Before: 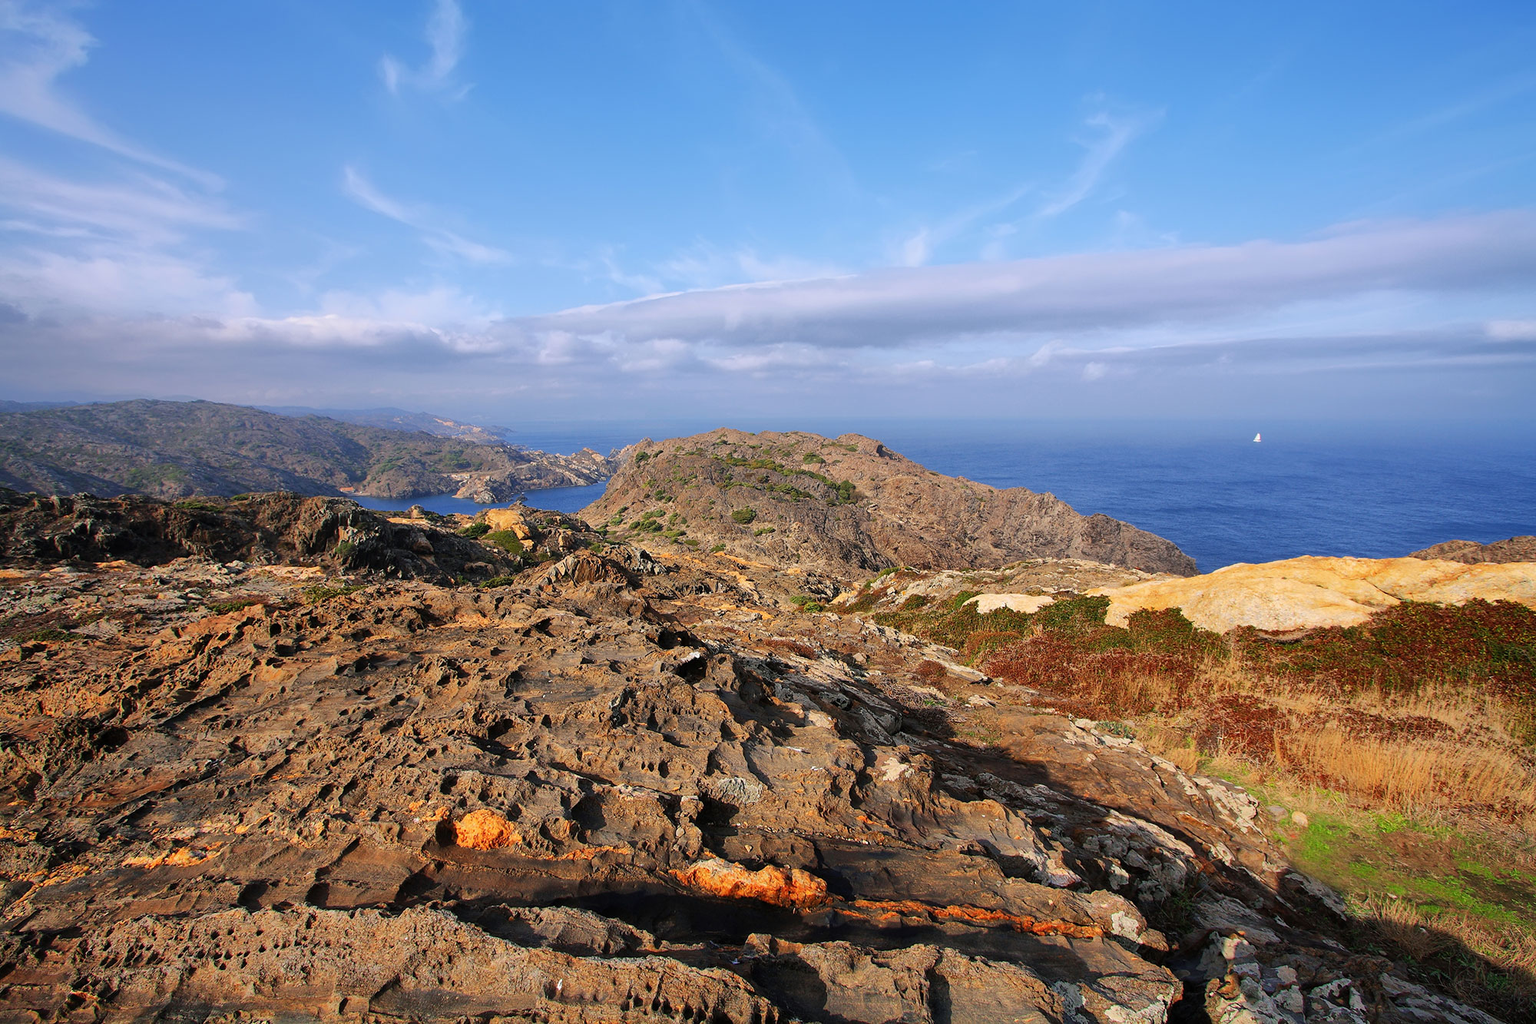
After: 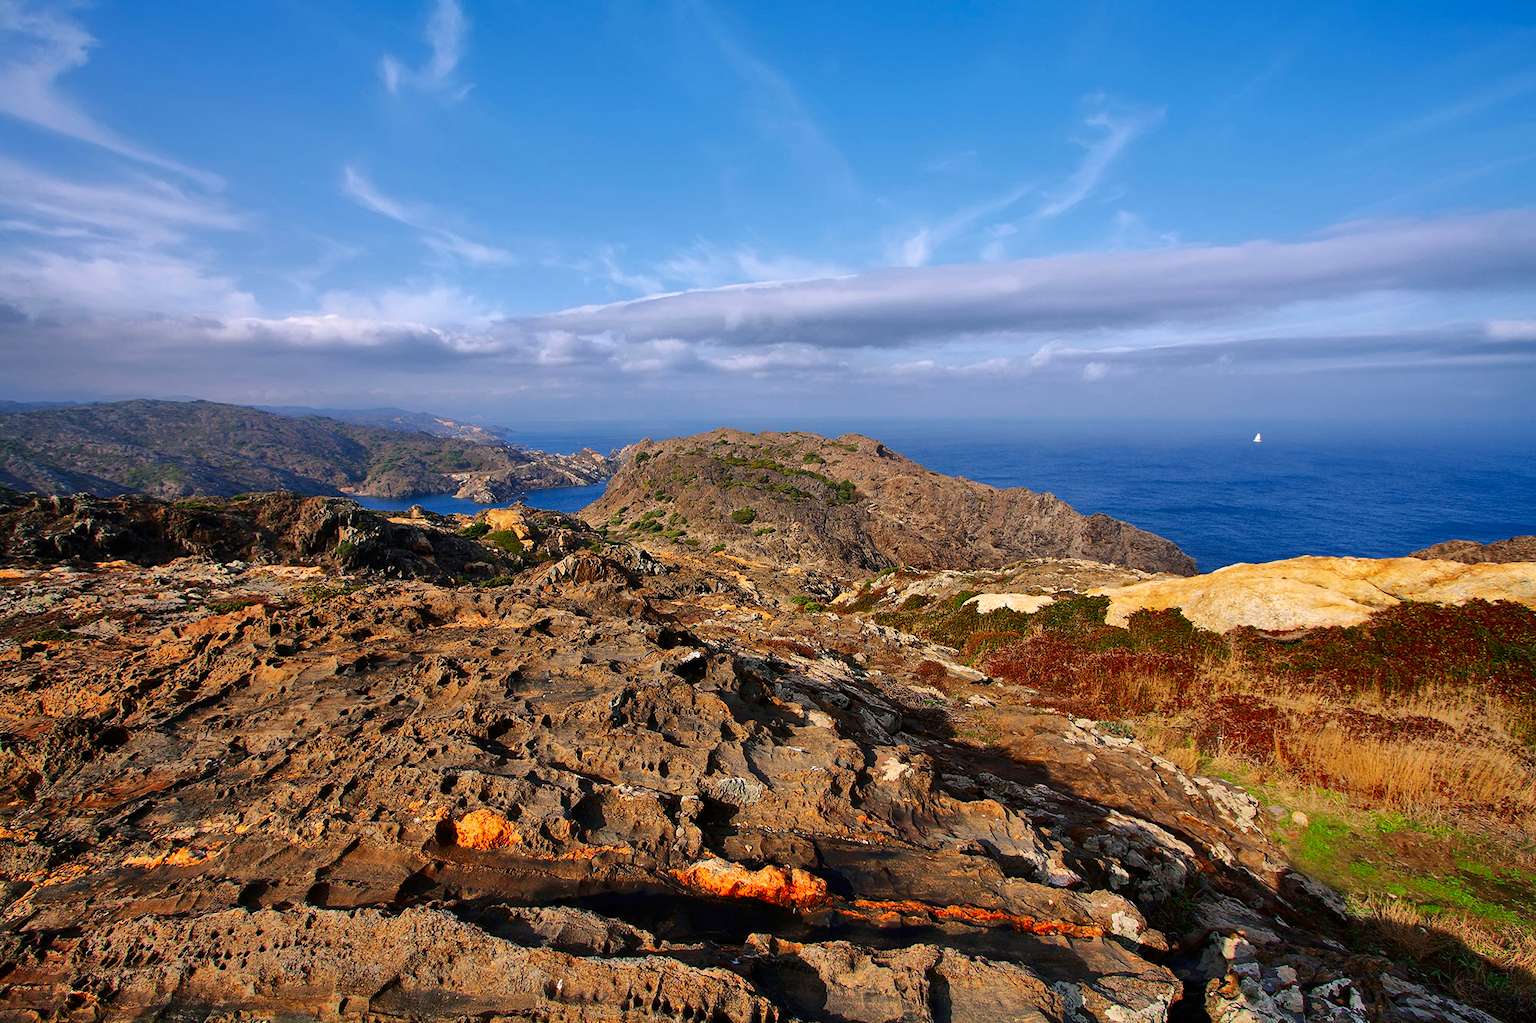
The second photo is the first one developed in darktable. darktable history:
exposure: exposure 0.2 EV, compensate highlight preservation false
contrast brightness saturation: brightness -0.2, saturation 0.08
shadows and highlights: low approximation 0.01, soften with gaussian
